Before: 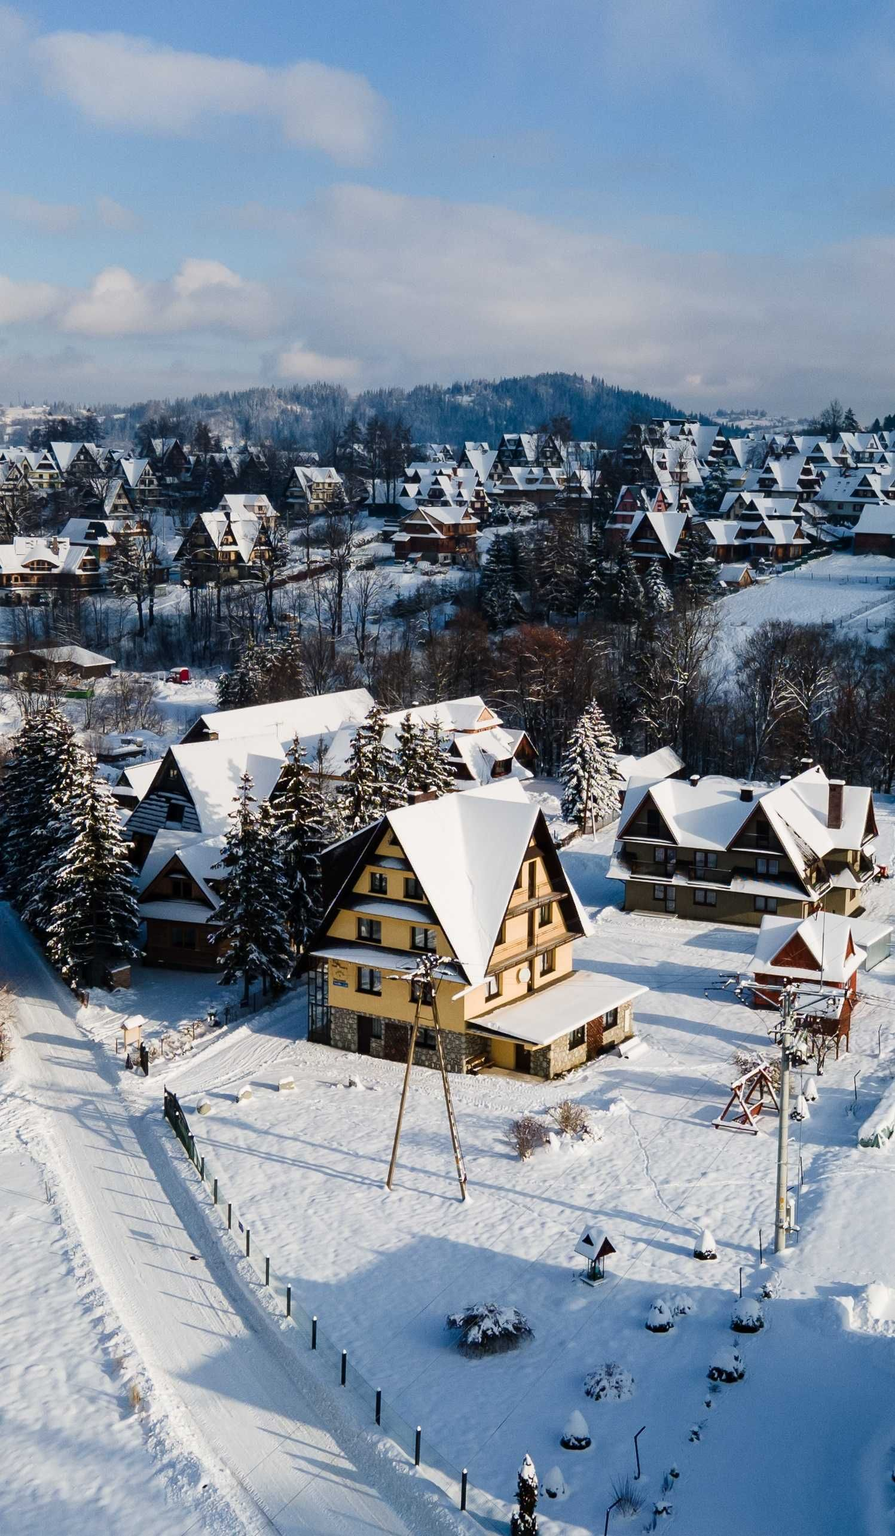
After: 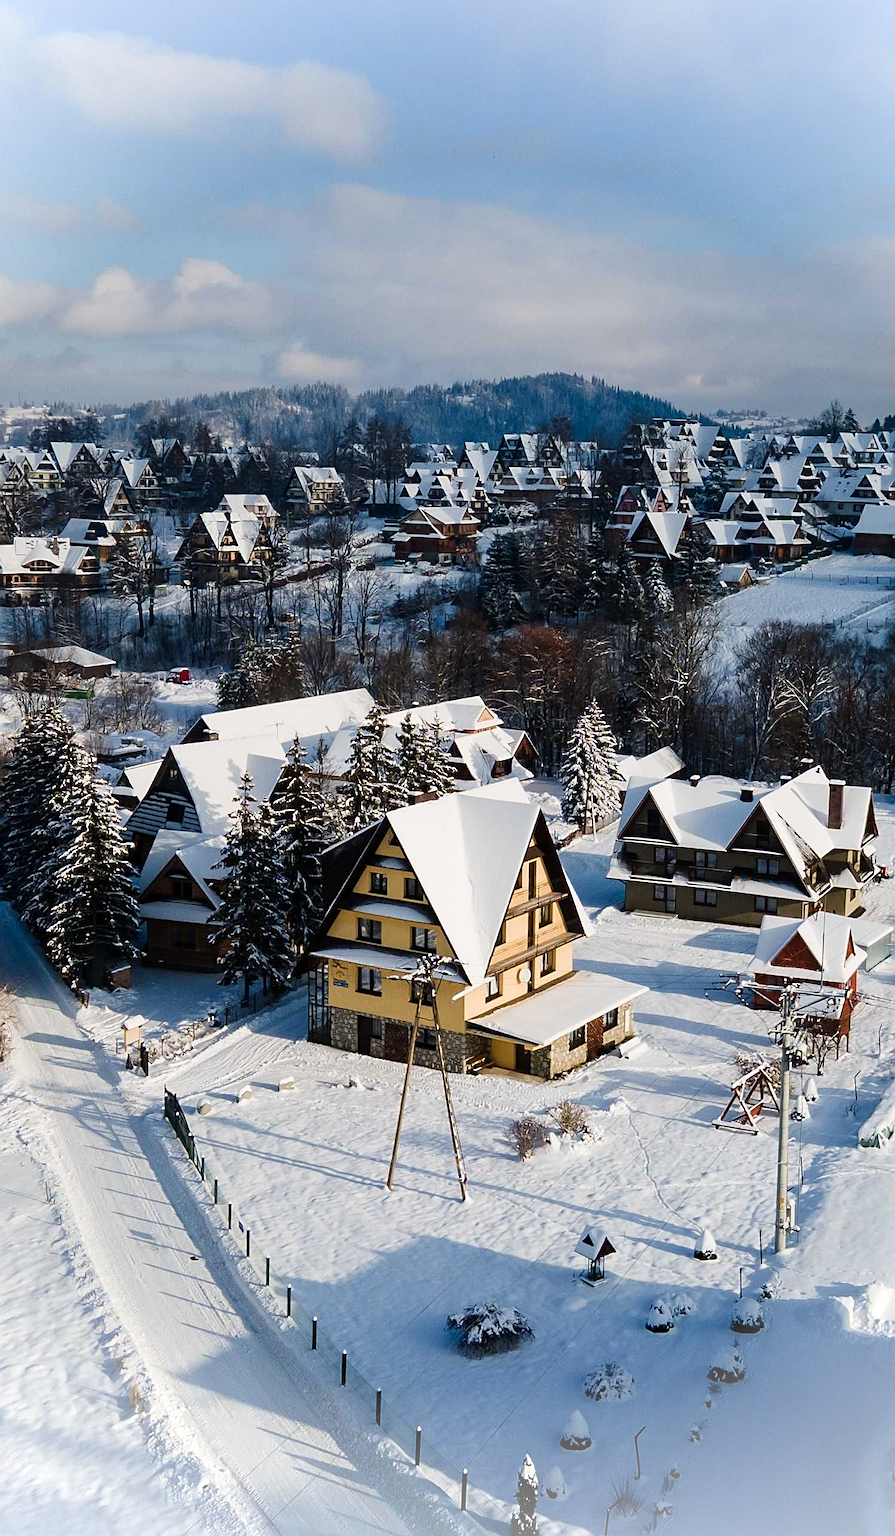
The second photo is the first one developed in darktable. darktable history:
vignetting: fall-off radius 81.13%, brightness 0.981, saturation -0.49
color balance rgb: perceptual saturation grading › global saturation 0.072%, global vibrance 9.927%
sharpen: on, module defaults
